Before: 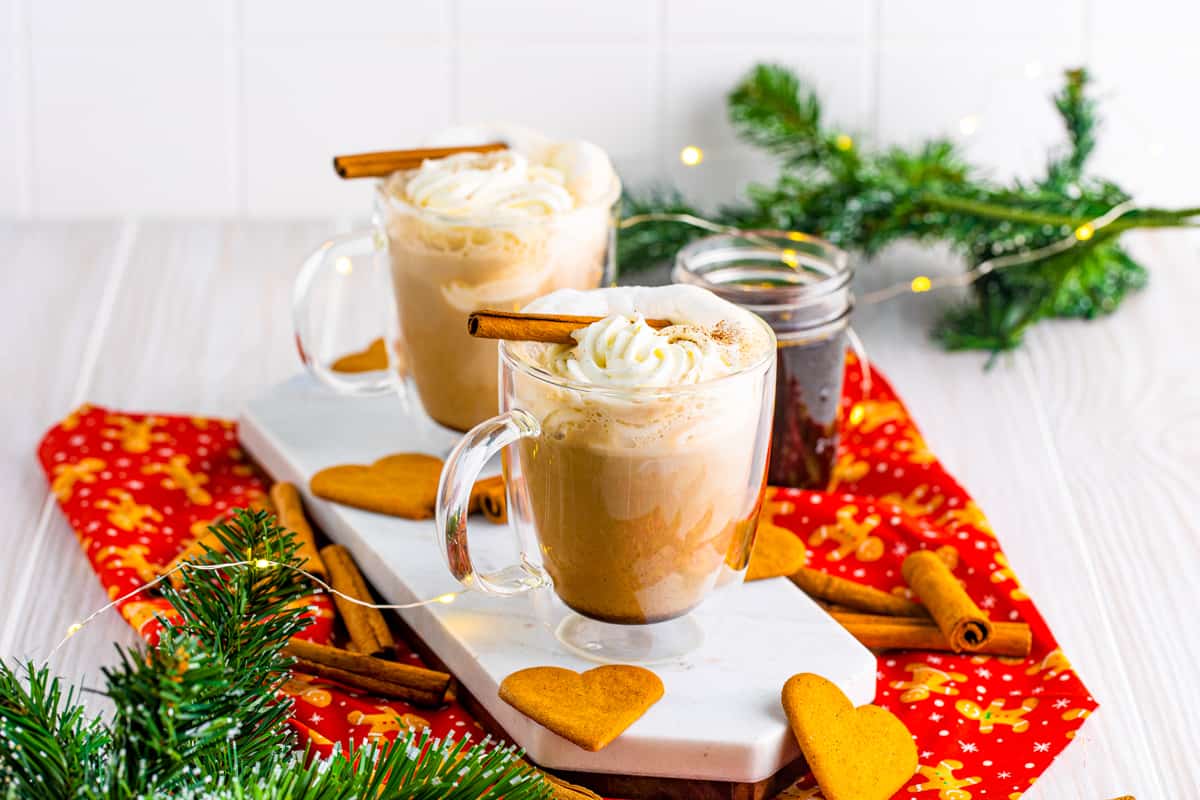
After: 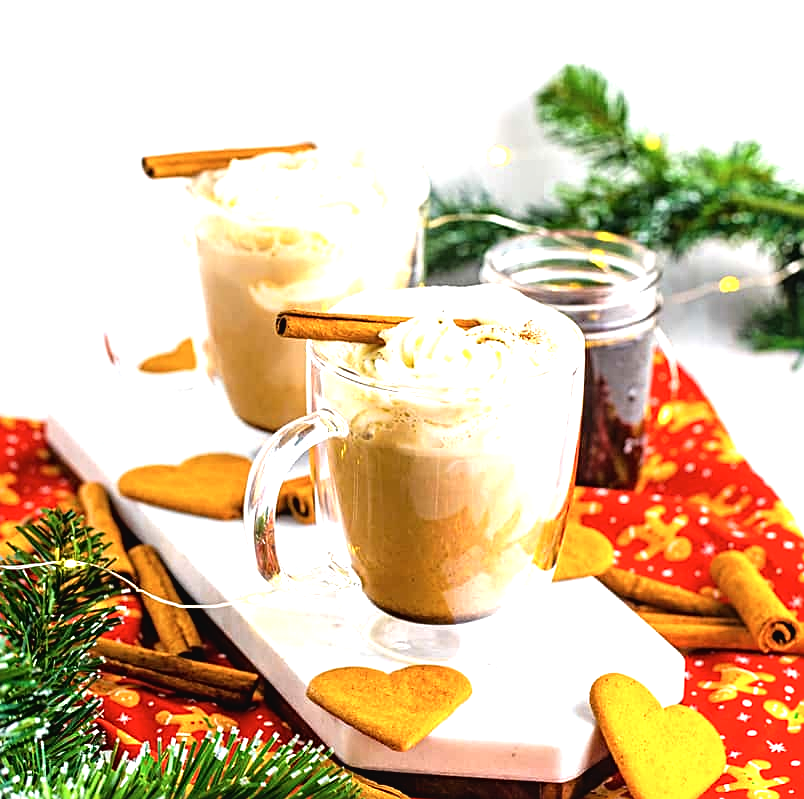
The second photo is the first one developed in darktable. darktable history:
contrast brightness saturation: contrast -0.072, brightness -0.041, saturation -0.105
crop and rotate: left 16.012%, right 16.954%
sharpen: on, module defaults
tone equalizer: -8 EV -1.09 EV, -7 EV -1.03 EV, -6 EV -0.843 EV, -5 EV -0.562 EV, -3 EV 0.584 EV, -2 EV 0.859 EV, -1 EV 1 EV, +0 EV 1.06 EV, mask exposure compensation -0.492 EV
